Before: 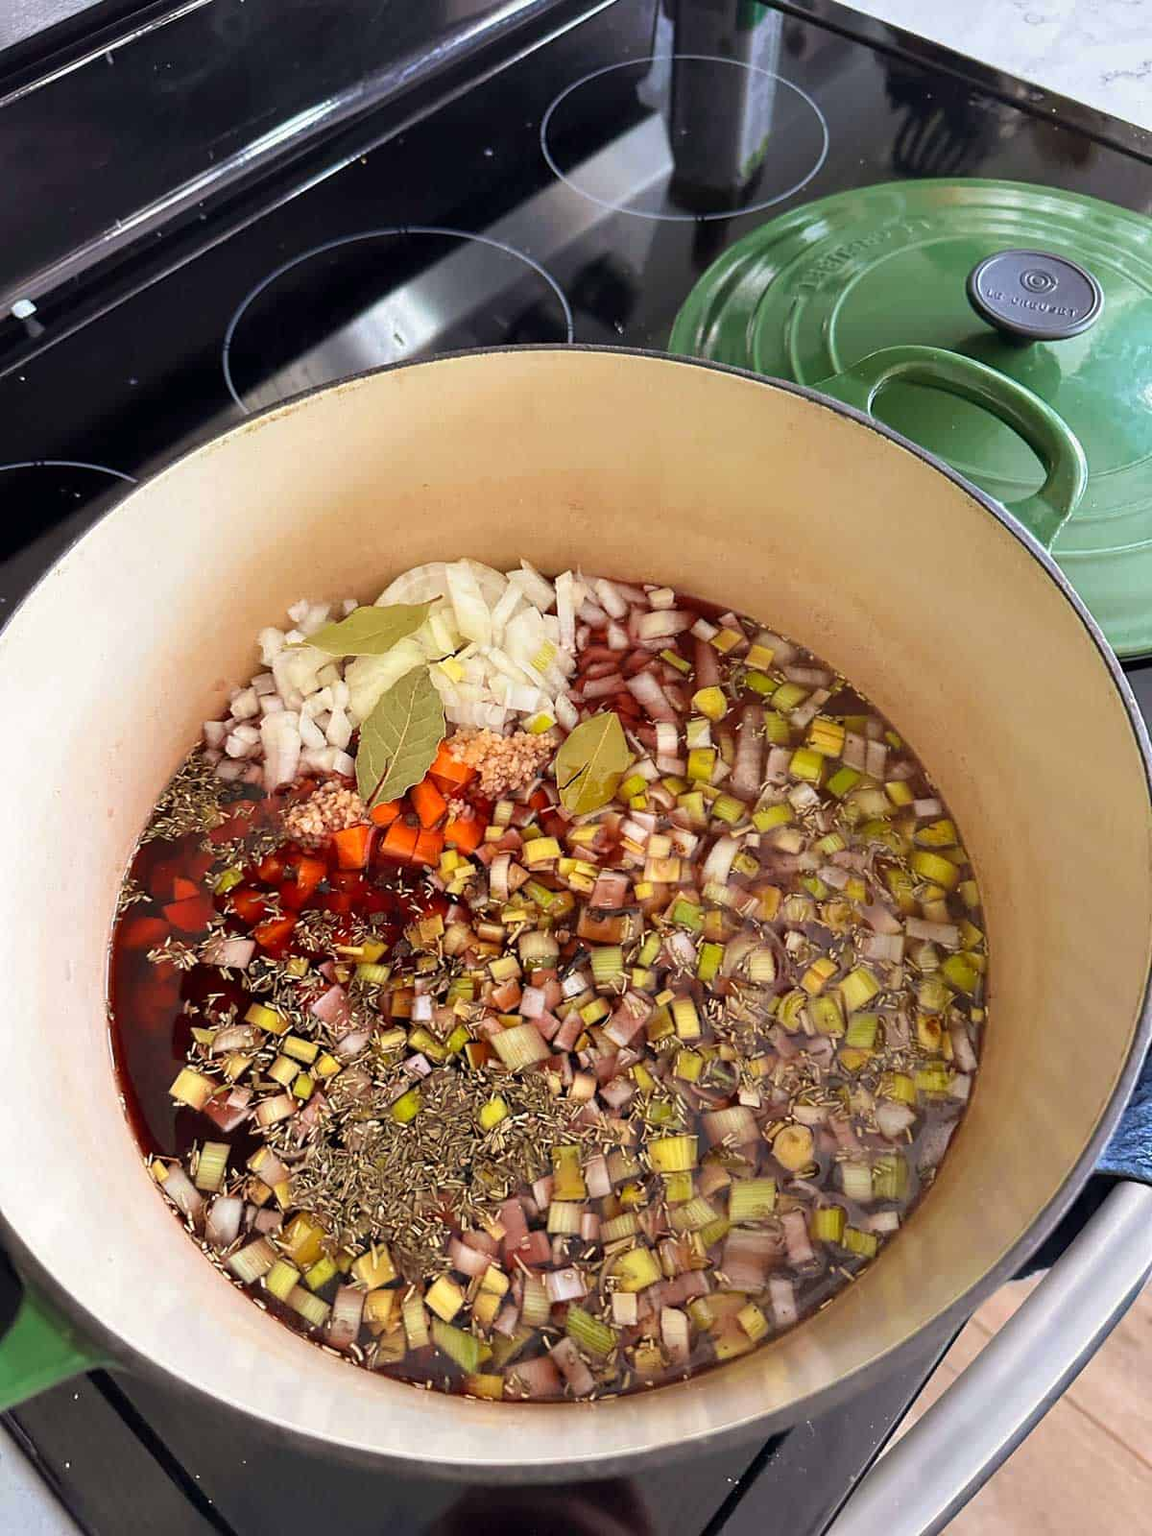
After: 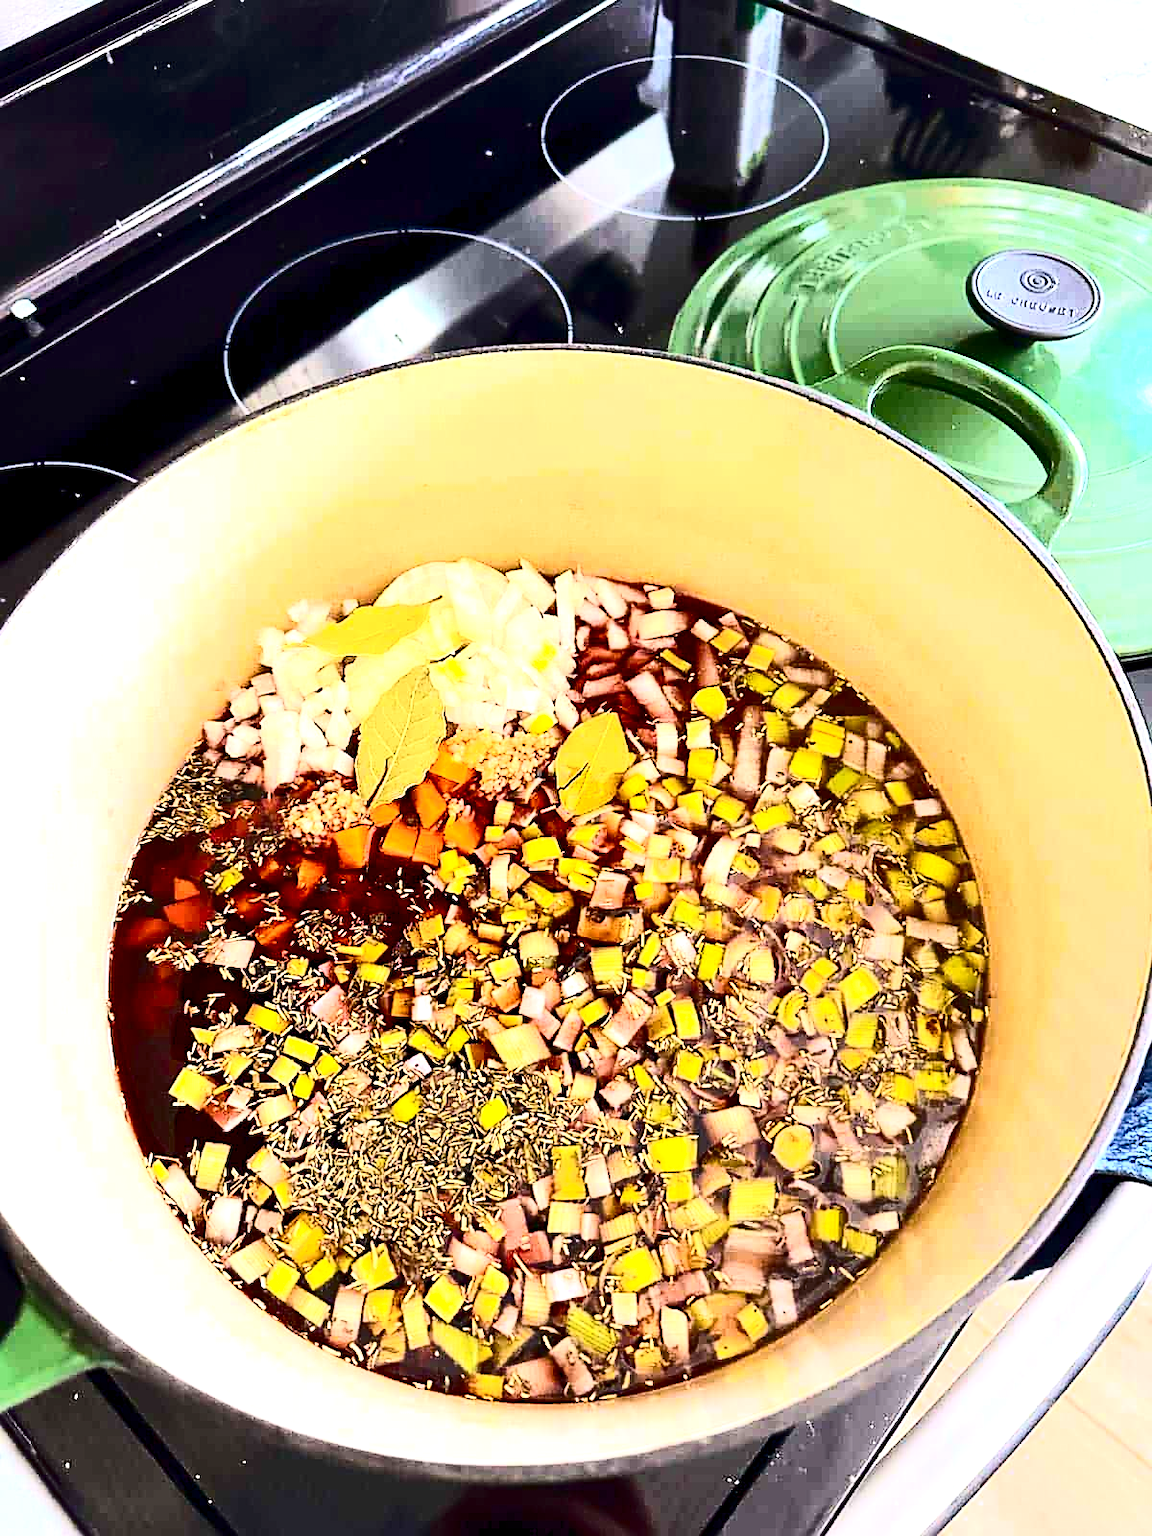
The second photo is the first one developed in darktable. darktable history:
color balance rgb: power › hue 329.24°, global offset › luminance -0.368%, perceptual saturation grading › global saturation 30.593%, global vibrance 20%
contrast brightness saturation: contrast 0.484, saturation -0.089
sharpen: on, module defaults
exposure: exposure 0.95 EV, compensate exposure bias true, compensate highlight preservation false
